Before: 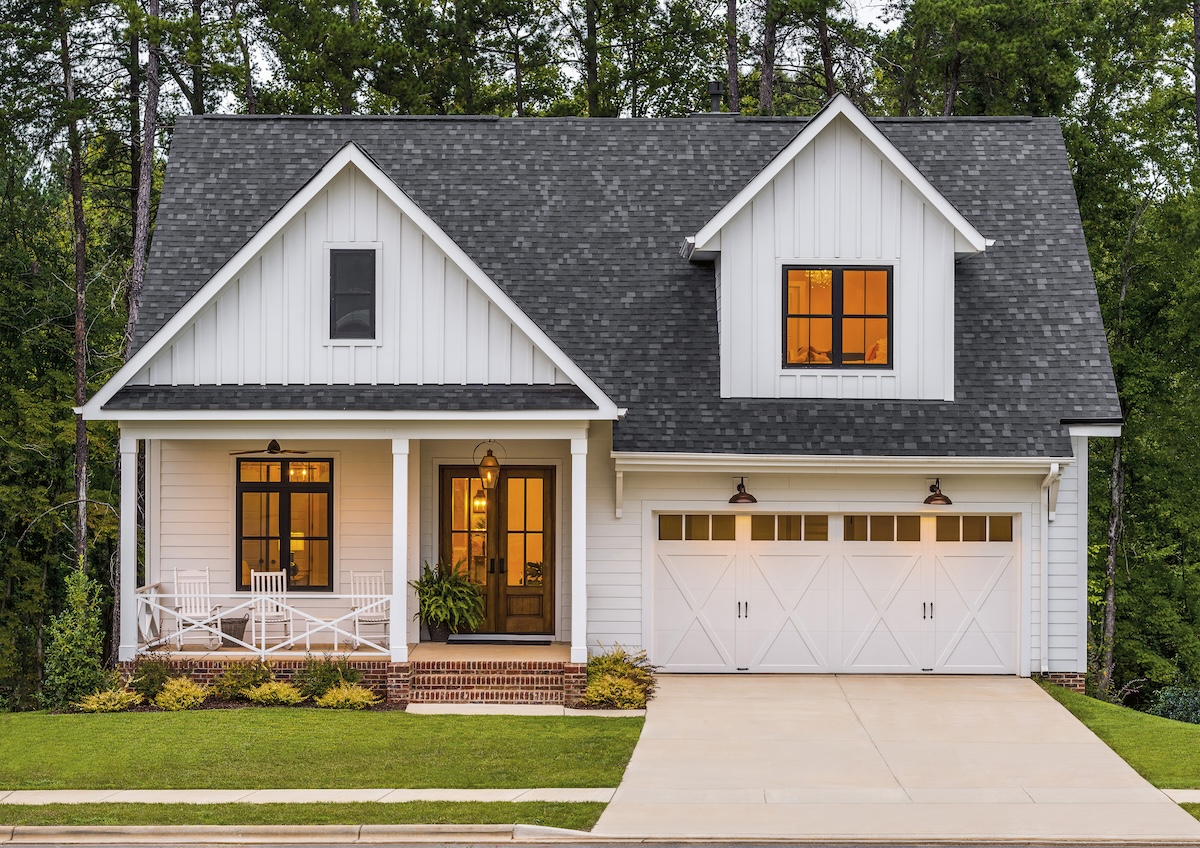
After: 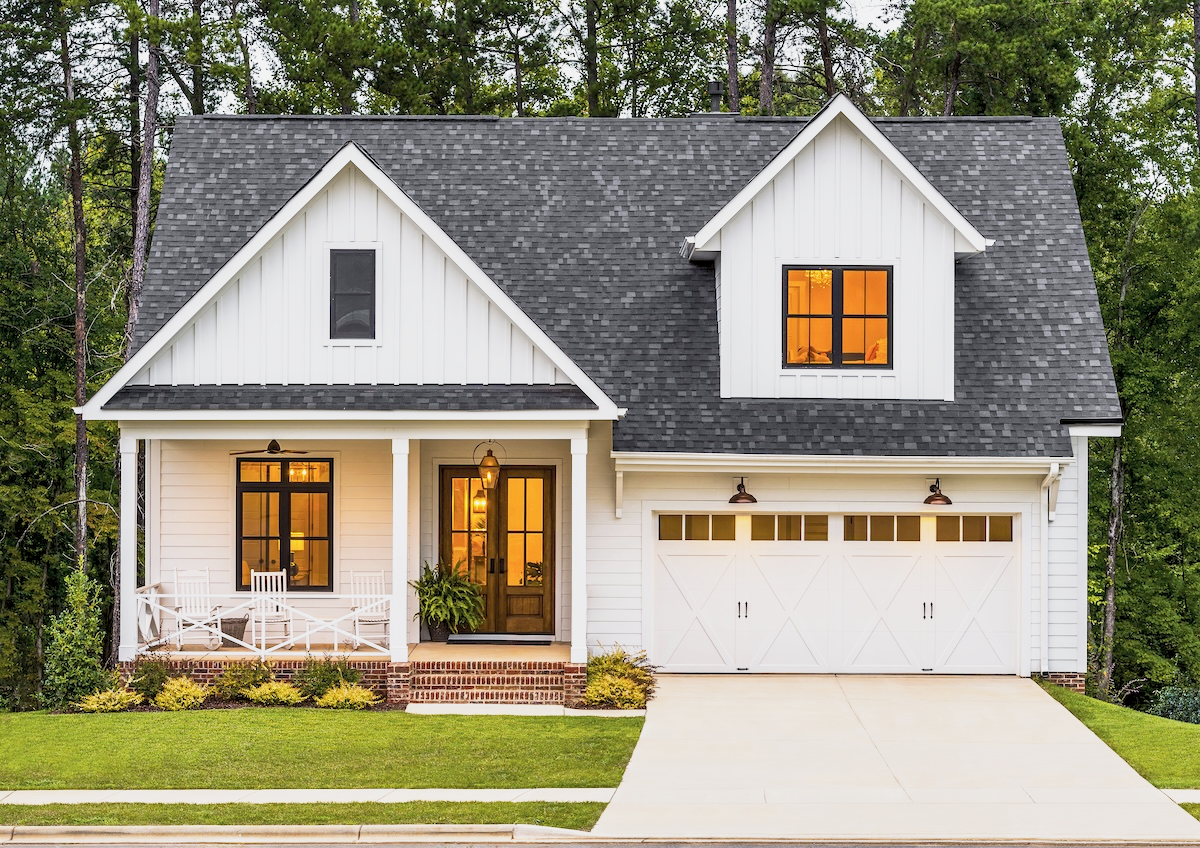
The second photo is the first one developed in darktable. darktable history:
base curve: curves: ch0 [(0, 0) (0.088, 0.125) (0.176, 0.251) (0.354, 0.501) (0.613, 0.749) (1, 0.877)], preserve colors none
exposure: black level correction 0.002, exposure 0.15 EV, compensate highlight preservation false
